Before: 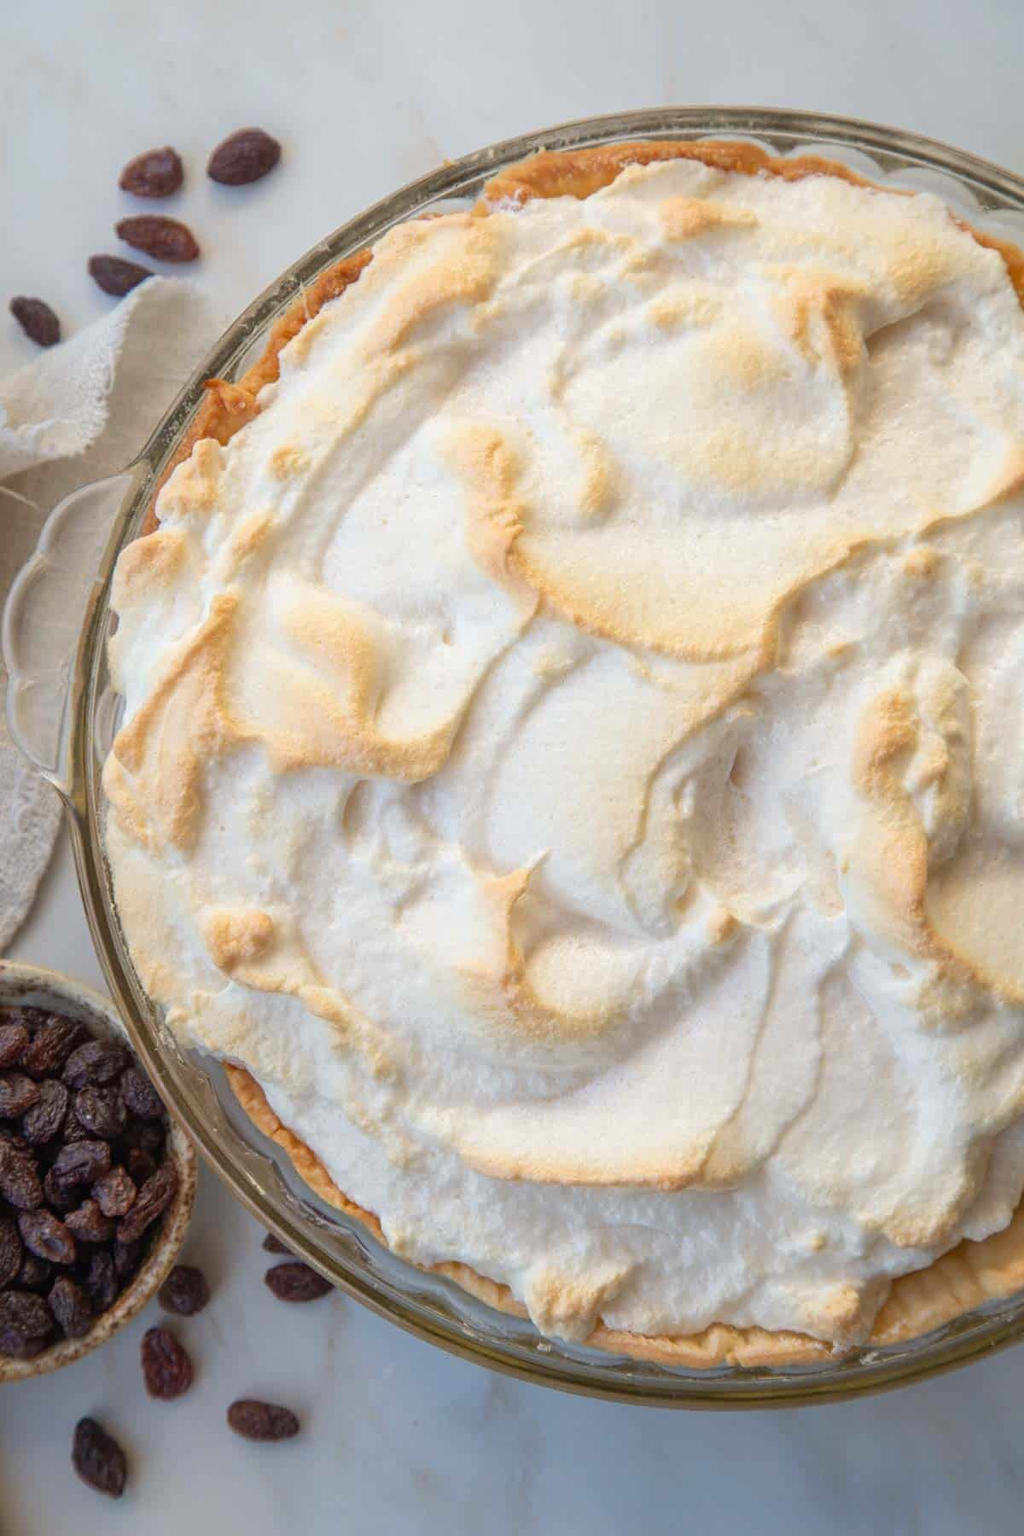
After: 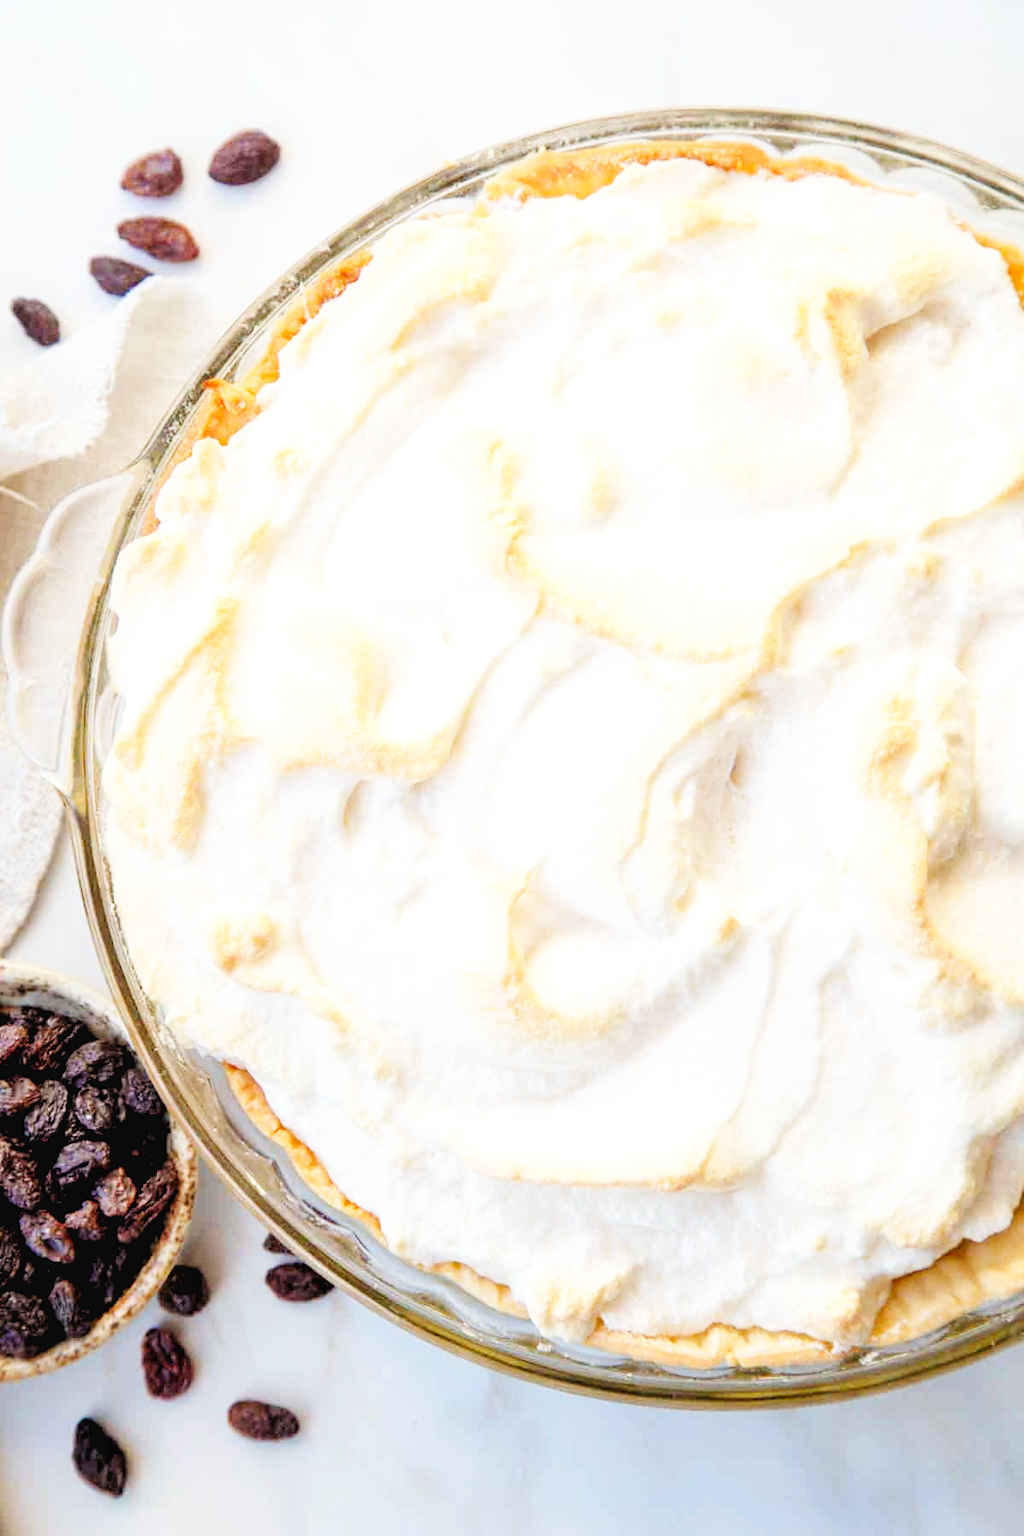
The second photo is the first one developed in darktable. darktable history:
rgb levels: levels [[0.013, 0.434, 0.89], [0, 0.5, 1], [0, 0.5, 1]]
base curve: curves: ch0 [(0, 0.003) (0.001, 0.002) (0.006, 0.004) (0.02, 0.022) (0.048, 0.086) (0.094, 0.234) (0.162, 0.431) (0.258, 0.629) (0.385, 0.8) (0.548, 0.918) (0.751, 0.988) (1, 1)], preserve colors none
